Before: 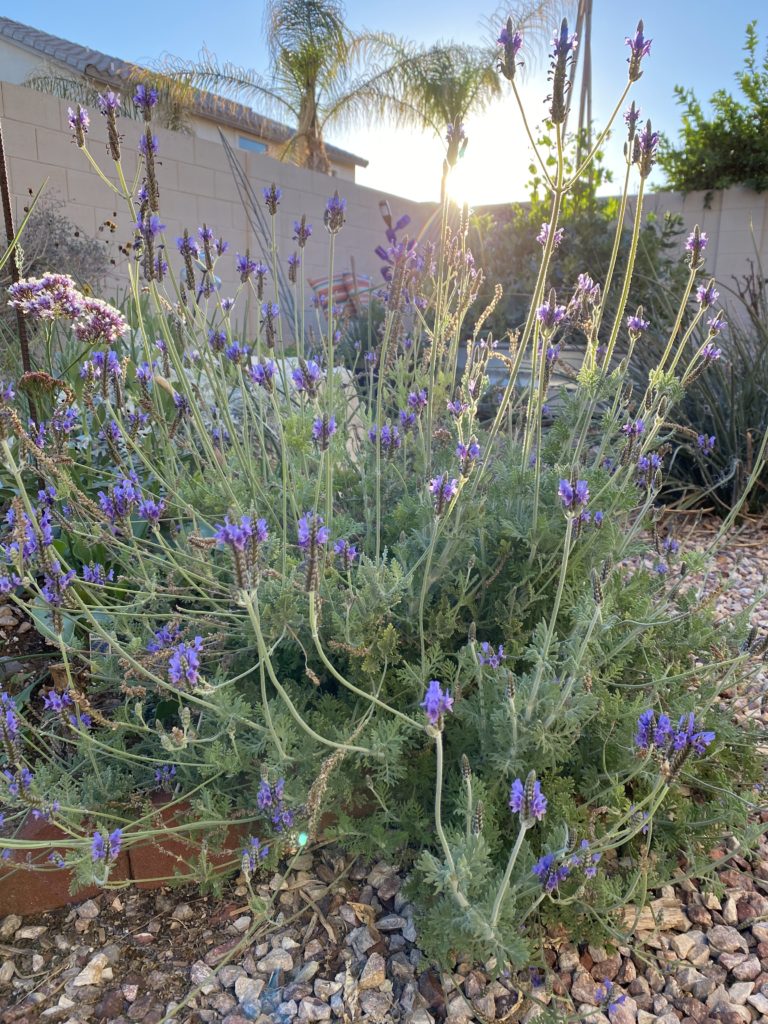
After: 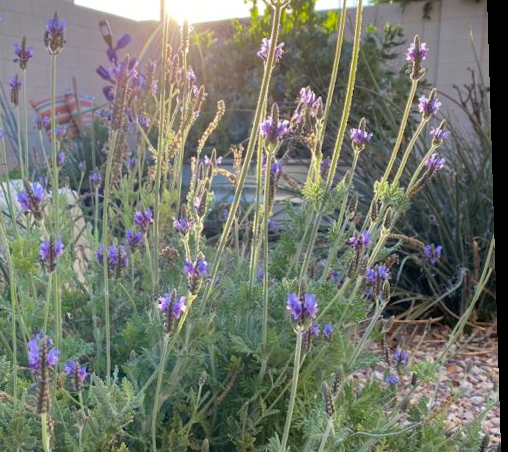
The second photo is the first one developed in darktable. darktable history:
rotate and perspective: rotation -1.77°, lens shift (horizontal) 0.004, automatic cropping off
crop: left 36.005%, top 18.293%, right 0.31%, bottom 38.444%
